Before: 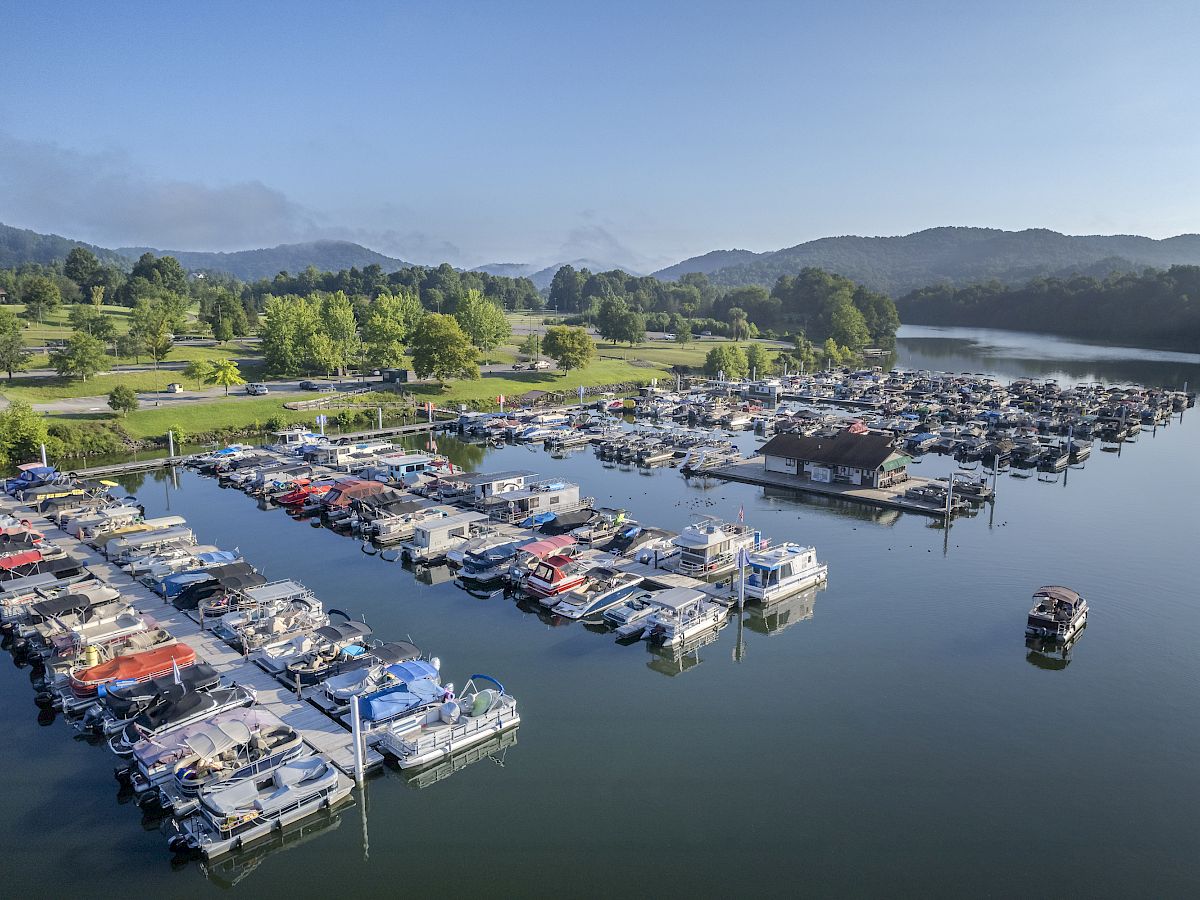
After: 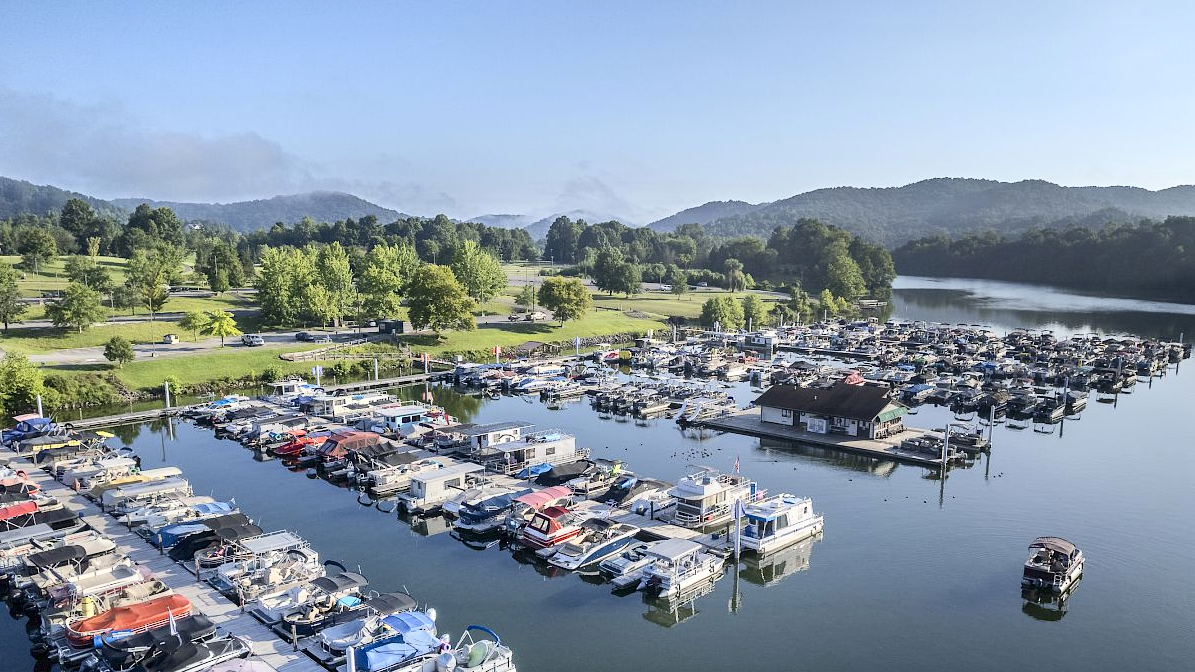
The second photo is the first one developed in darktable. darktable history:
crop: left 0.388%, top 5.522%, bottom 19.782%
contrast brightness saturation: contrast 0.24, brightness 0.087
